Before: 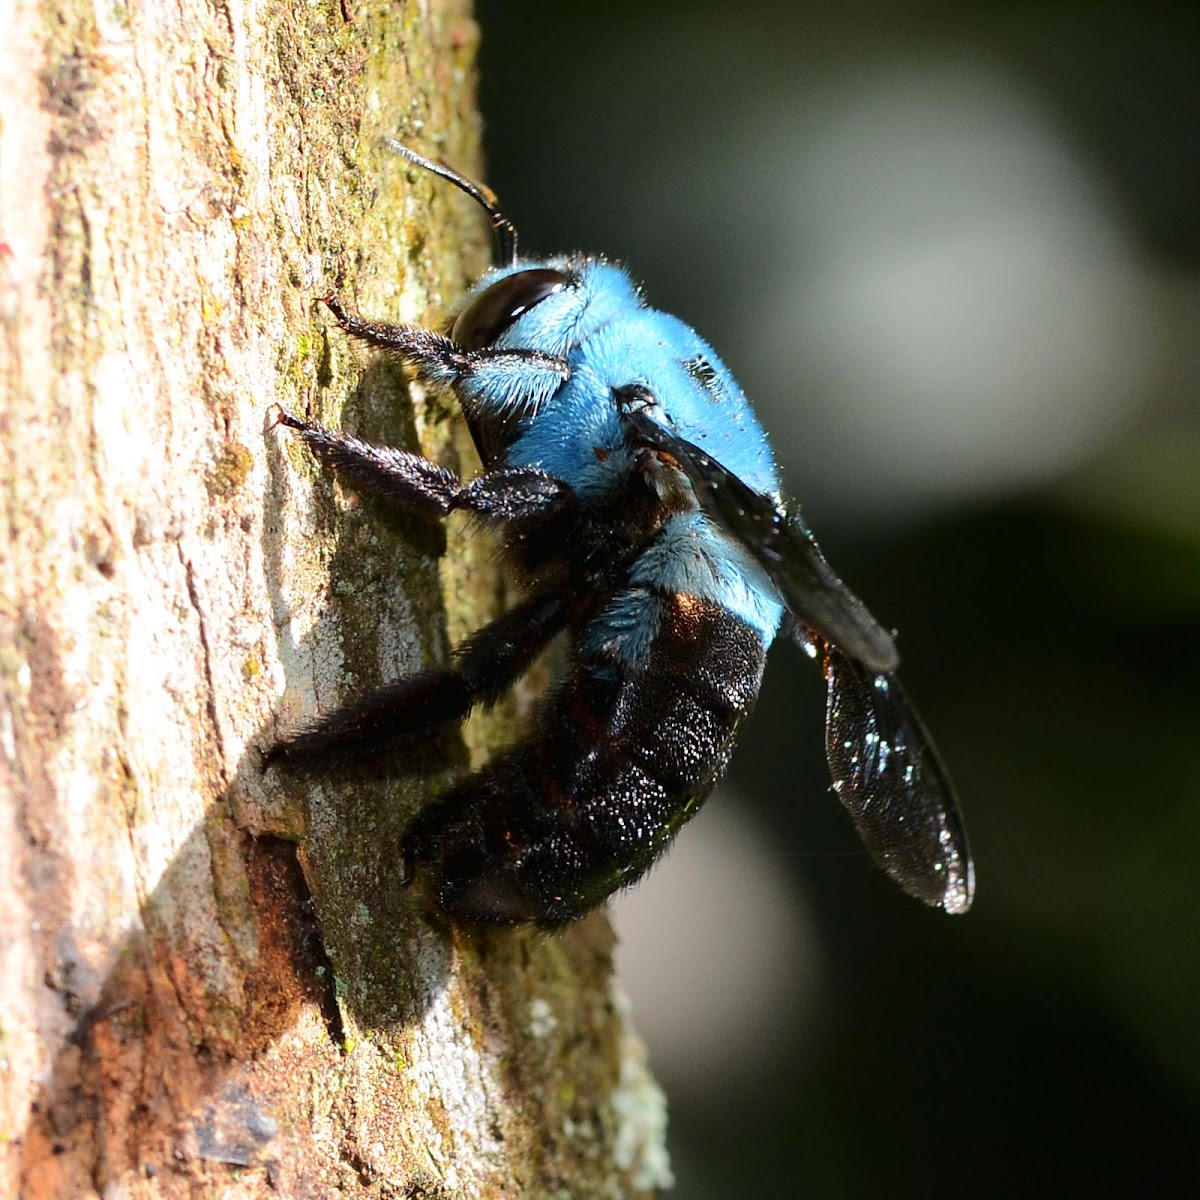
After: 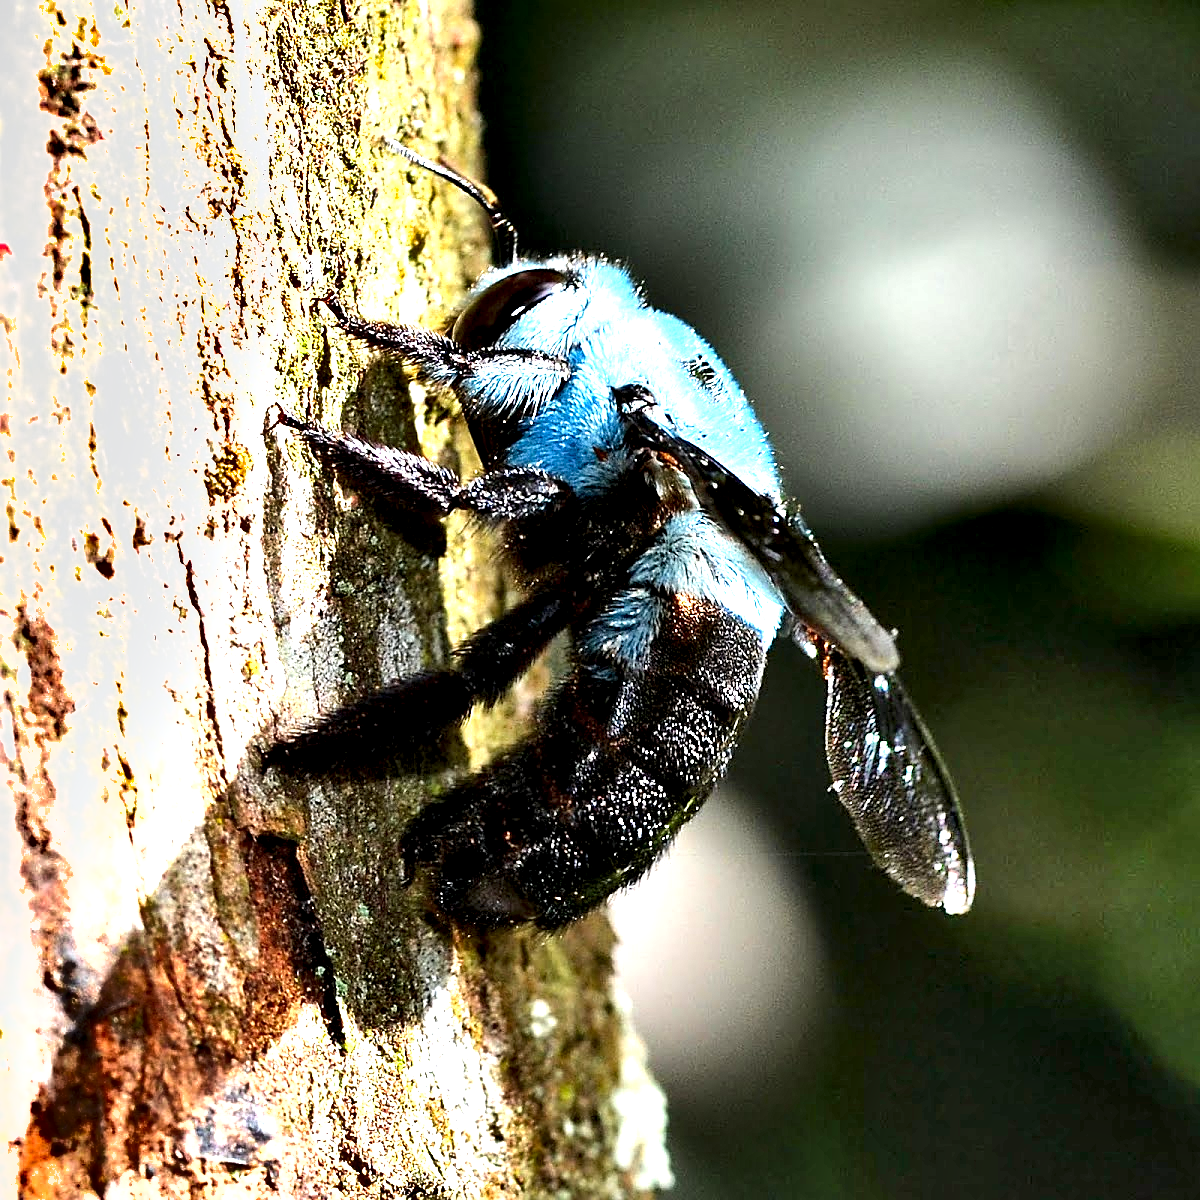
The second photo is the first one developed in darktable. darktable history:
sharpen: on, module defaults
exposure: exposure 0.917 EV, compensate highlight preservation false
shadows and highlights: shadows 58.66, soften with gaussian
contrast equalizer: y [[0.6 ×6], [0.55 ×6], [0 ×6], [0 ×6], [0 ×6]]
